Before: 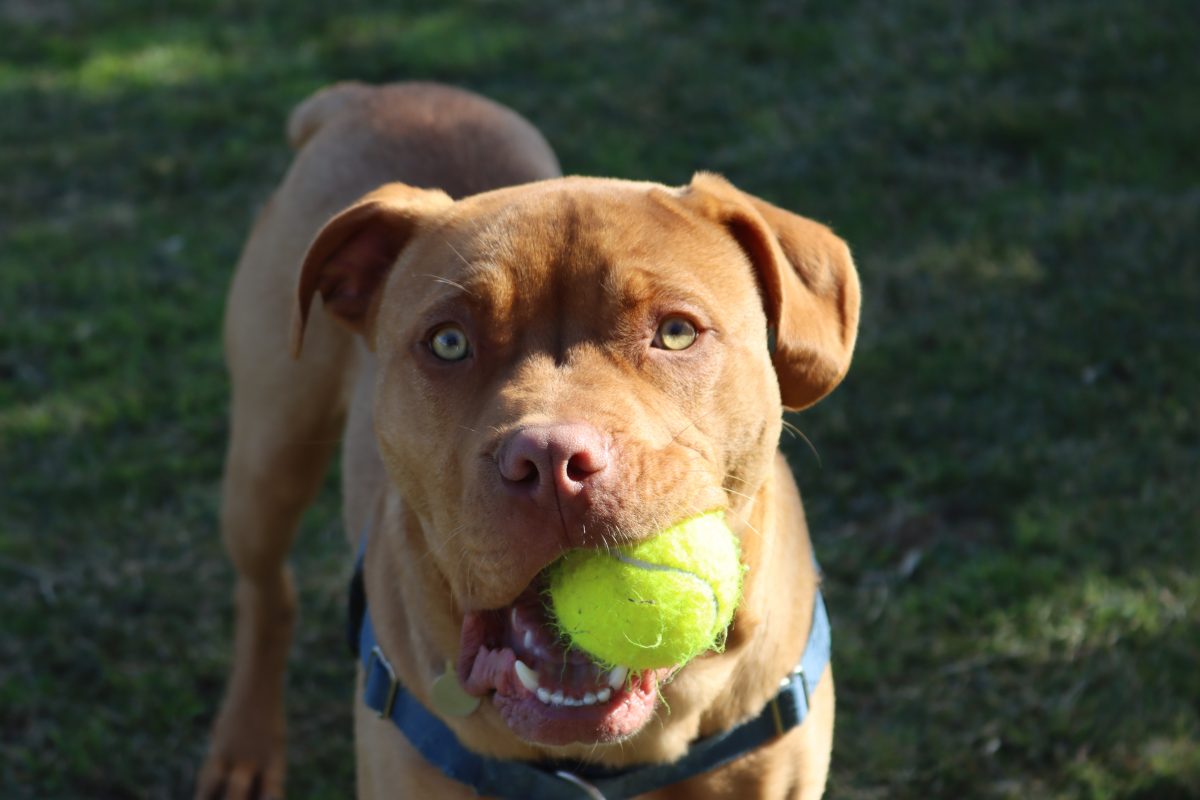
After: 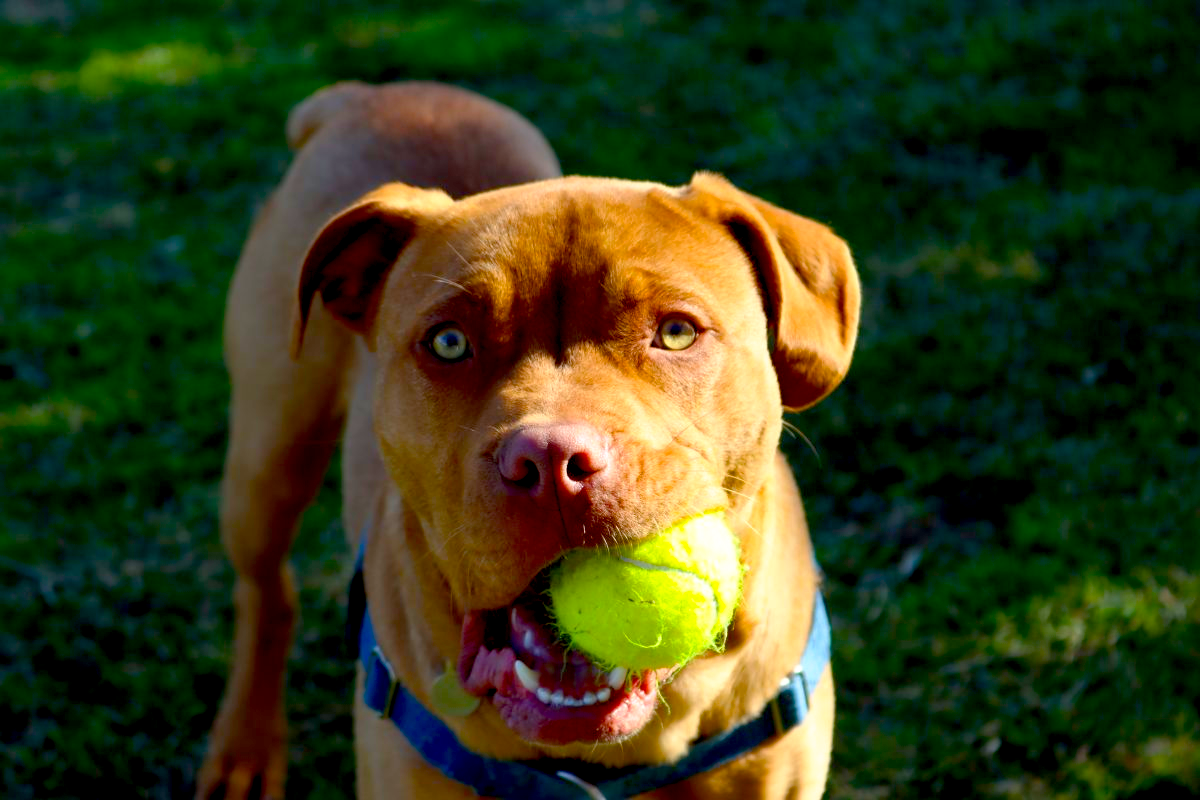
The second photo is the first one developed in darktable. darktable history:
color balance rgb: linear chroma grading › global chroma 15.546%, perceptual saturation grading › global saturation 20%, perceptual saturation grading › highlights -14.112%, perceptual saturation grading › shadows 50.231%, global vibrance 20%
base curve: curves: ch0 [(0.017, 0) (0.425, 0.441) (0.844, 0.933) (1, 1)], preserve colors none
